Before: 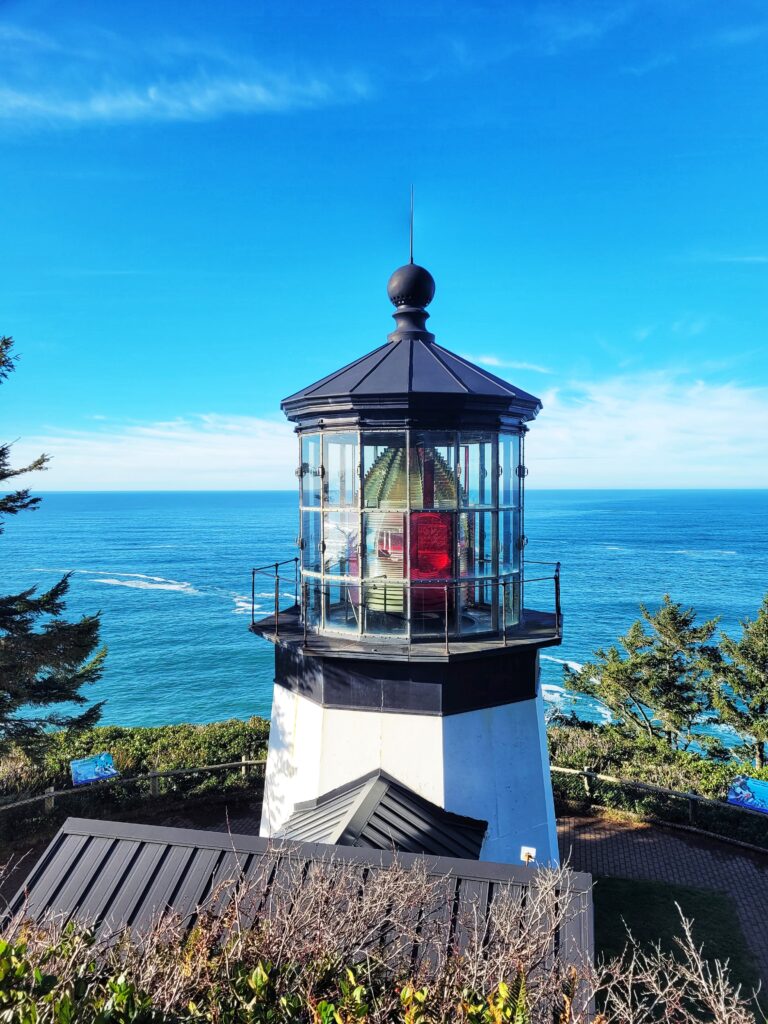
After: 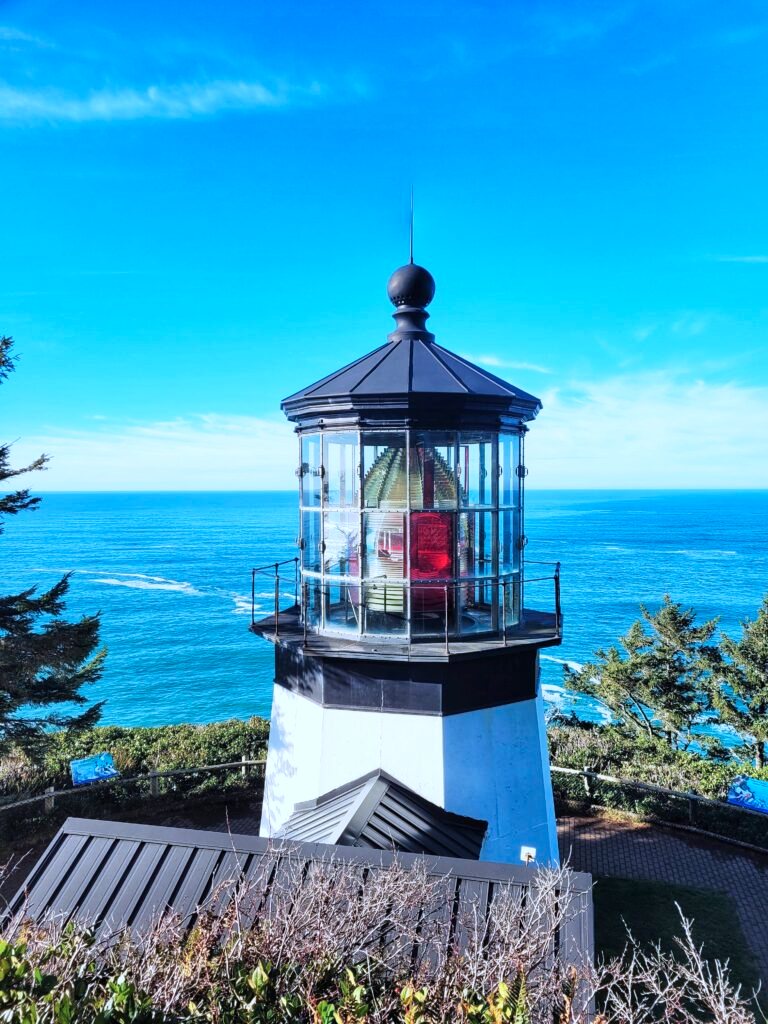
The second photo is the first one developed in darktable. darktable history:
color correction: highlights a* -2.14, highlights b* -18.64
tone curve: curves: ch0 [(0, 0) (0.765, 0.816) (1, 1)]; ch1 [(0, 0) (0.425, 0.464) (0.5, 0.5) (0.531, 0.522) (0.588, 0.575) (0.994, 0.939)]; ch2 [(0, 0) (0.398, 0.435) (0.455, 0.481) (0.501, 0.504) (0.529, 0.544) (0.584, 0.585) (1, 0.911)], preserve colors none
